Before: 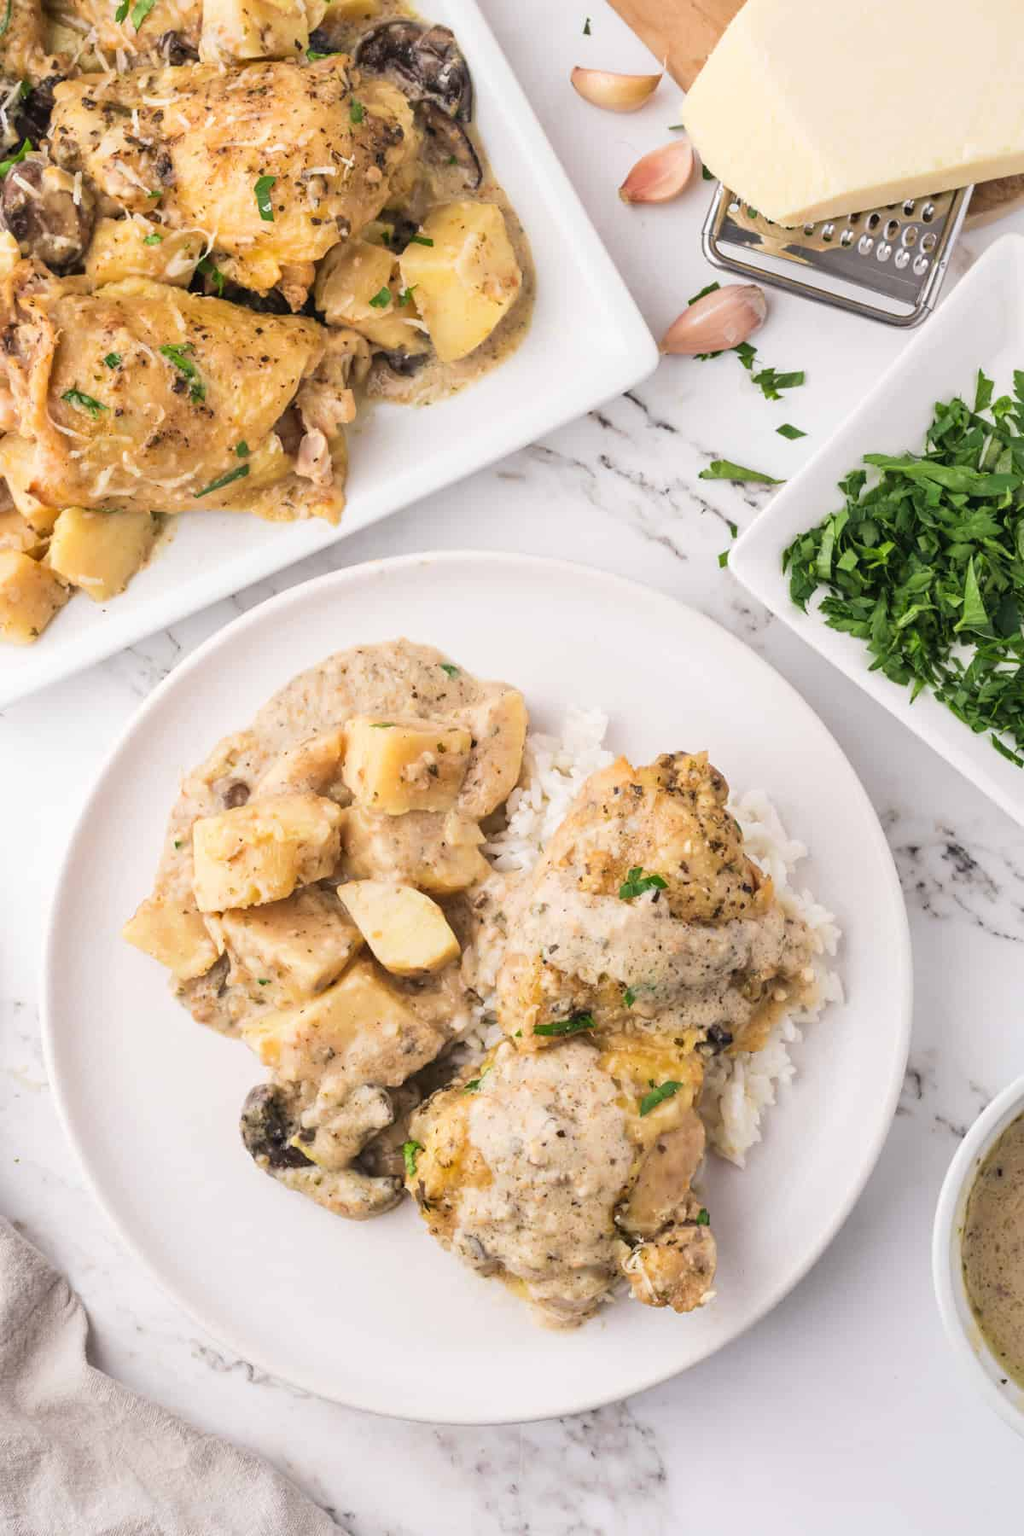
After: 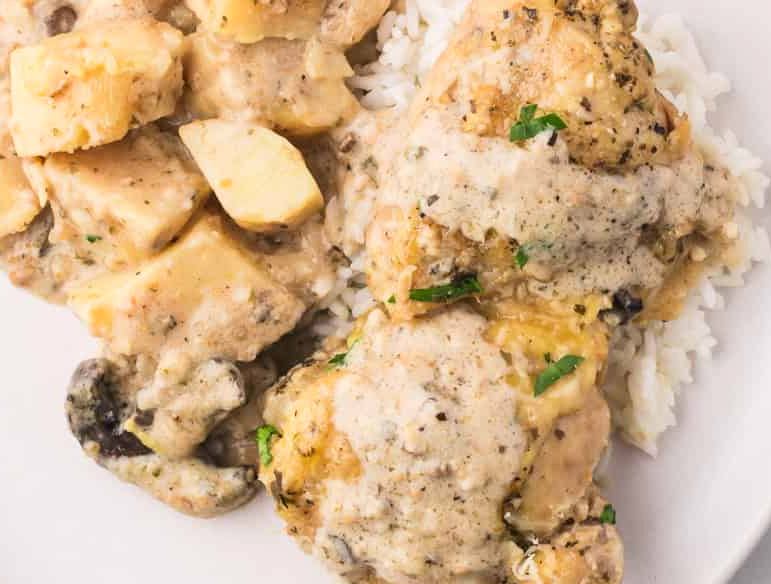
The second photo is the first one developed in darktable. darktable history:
contrast brightness saturation: contrast 0.1, brightness 0.021, saturation 0.022
crop: left 18.027%, top 50.67%, right 17.699%, bottom 16.834%
